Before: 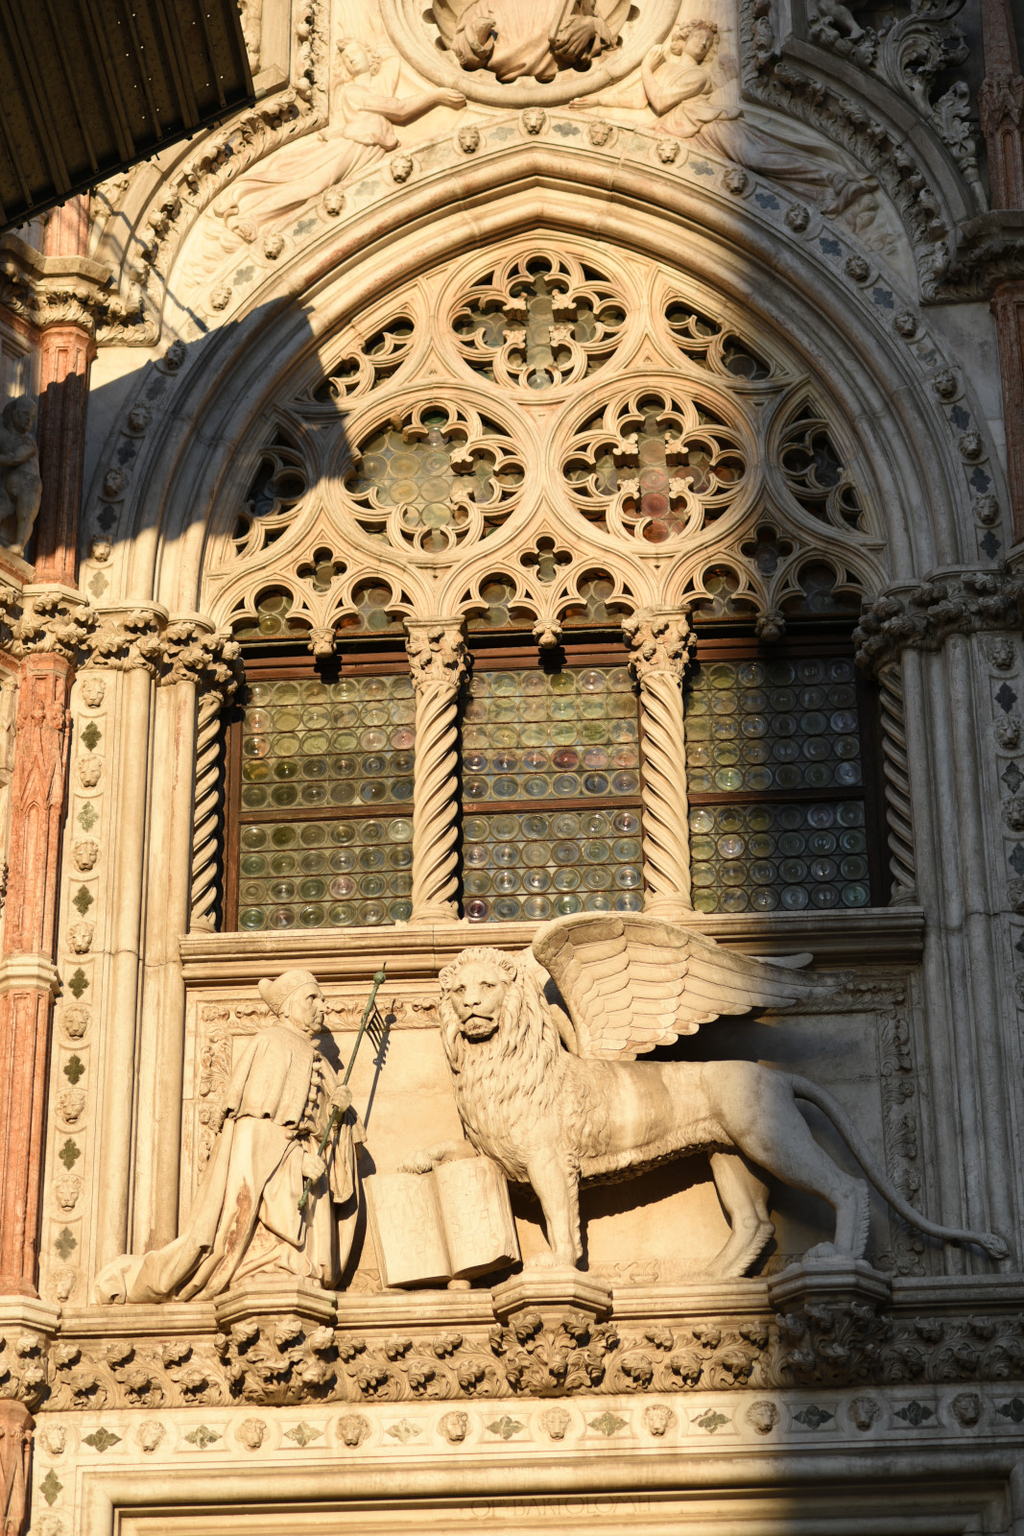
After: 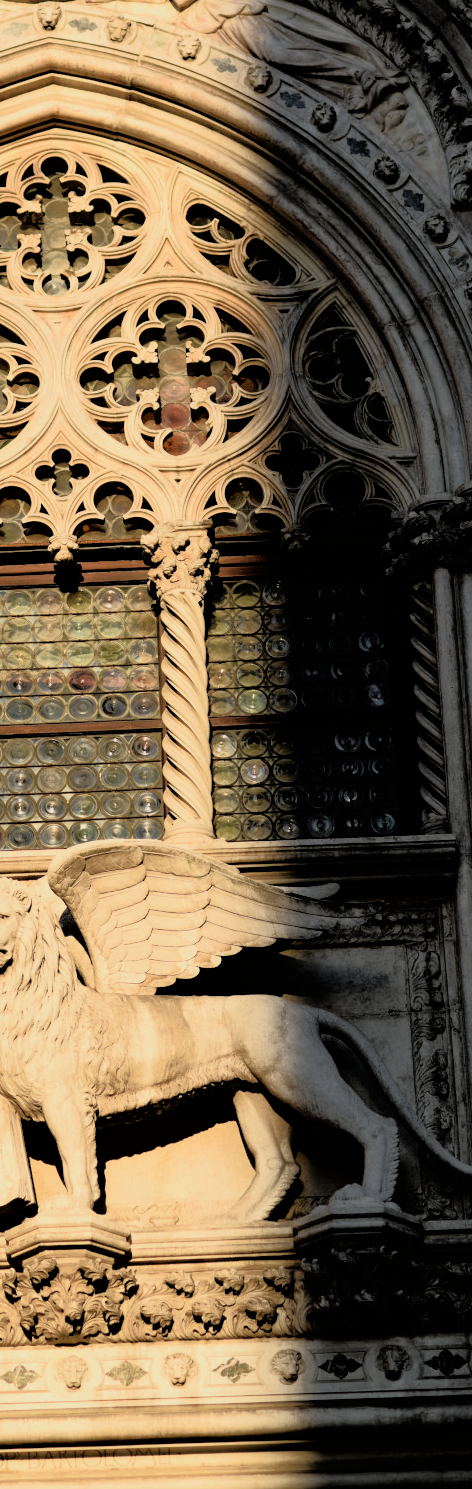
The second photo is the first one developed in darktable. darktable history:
filmic rgb: black relative exposure -8.03 EV, white relative exposure 4.04 EV, threshold 5.97 EV, hardness 4.16, contrast 1.38, color science v6 (2022), enable highlight reconstruction true
sharpen: radius 2.873, amount 0.881, threshold 47.128
crop: left 47.599%, top 6.921%, right 8.083%
tone equalizer: -8 EV -1.83 EV, -7 EV -1.13 EV, -6 EV -1.62 EV, edges refinement/feathering 500, mask exposure compensation -1.57 EV, preserve details no
